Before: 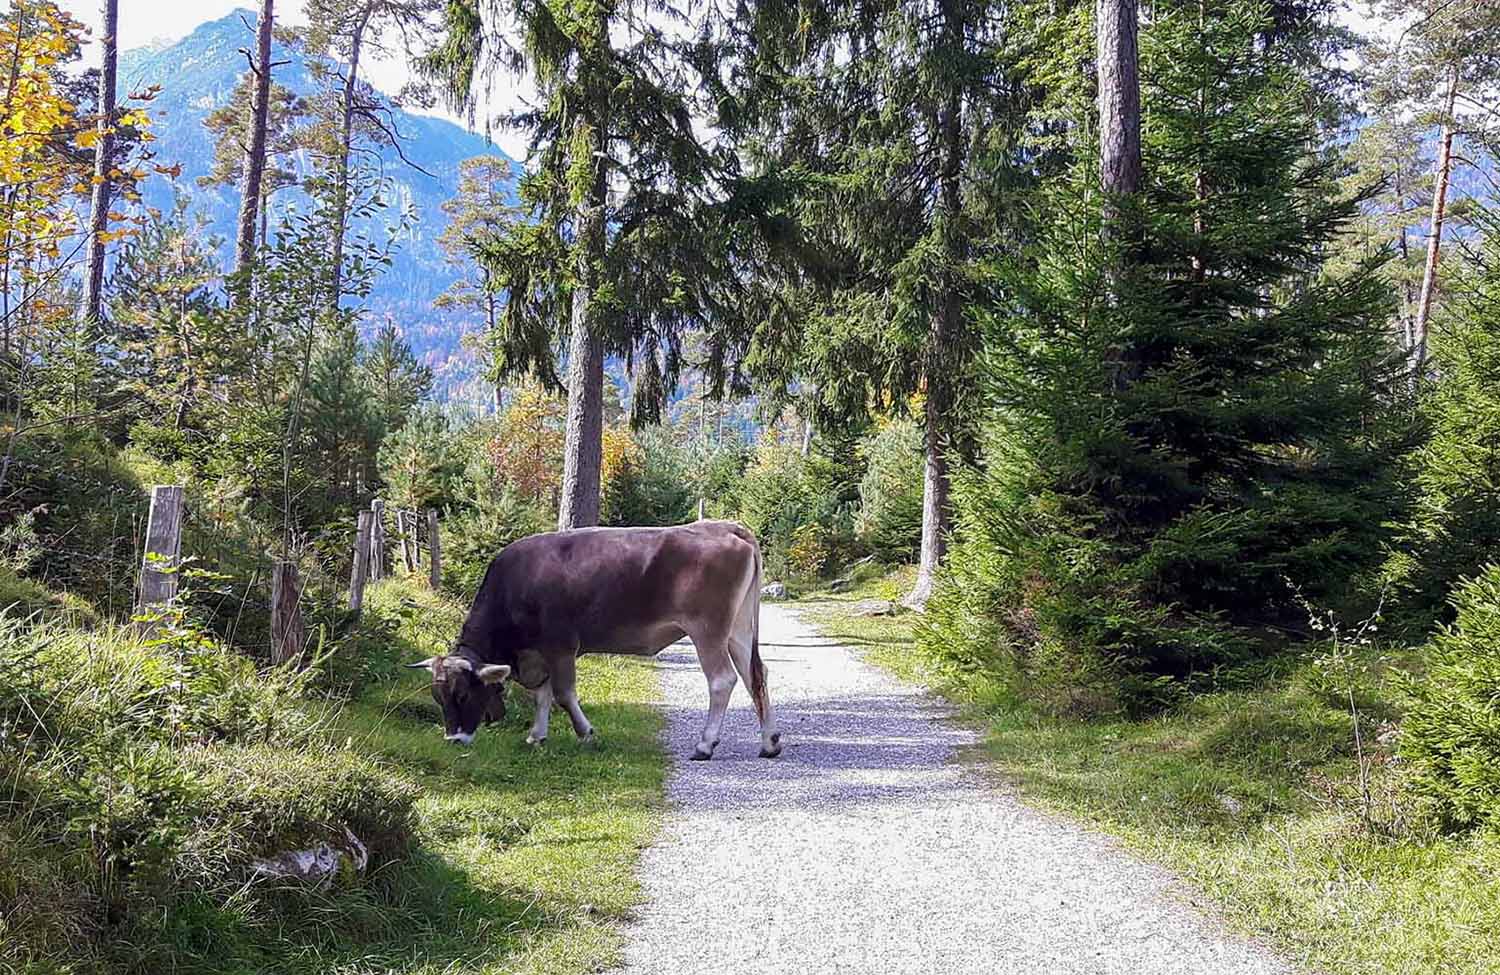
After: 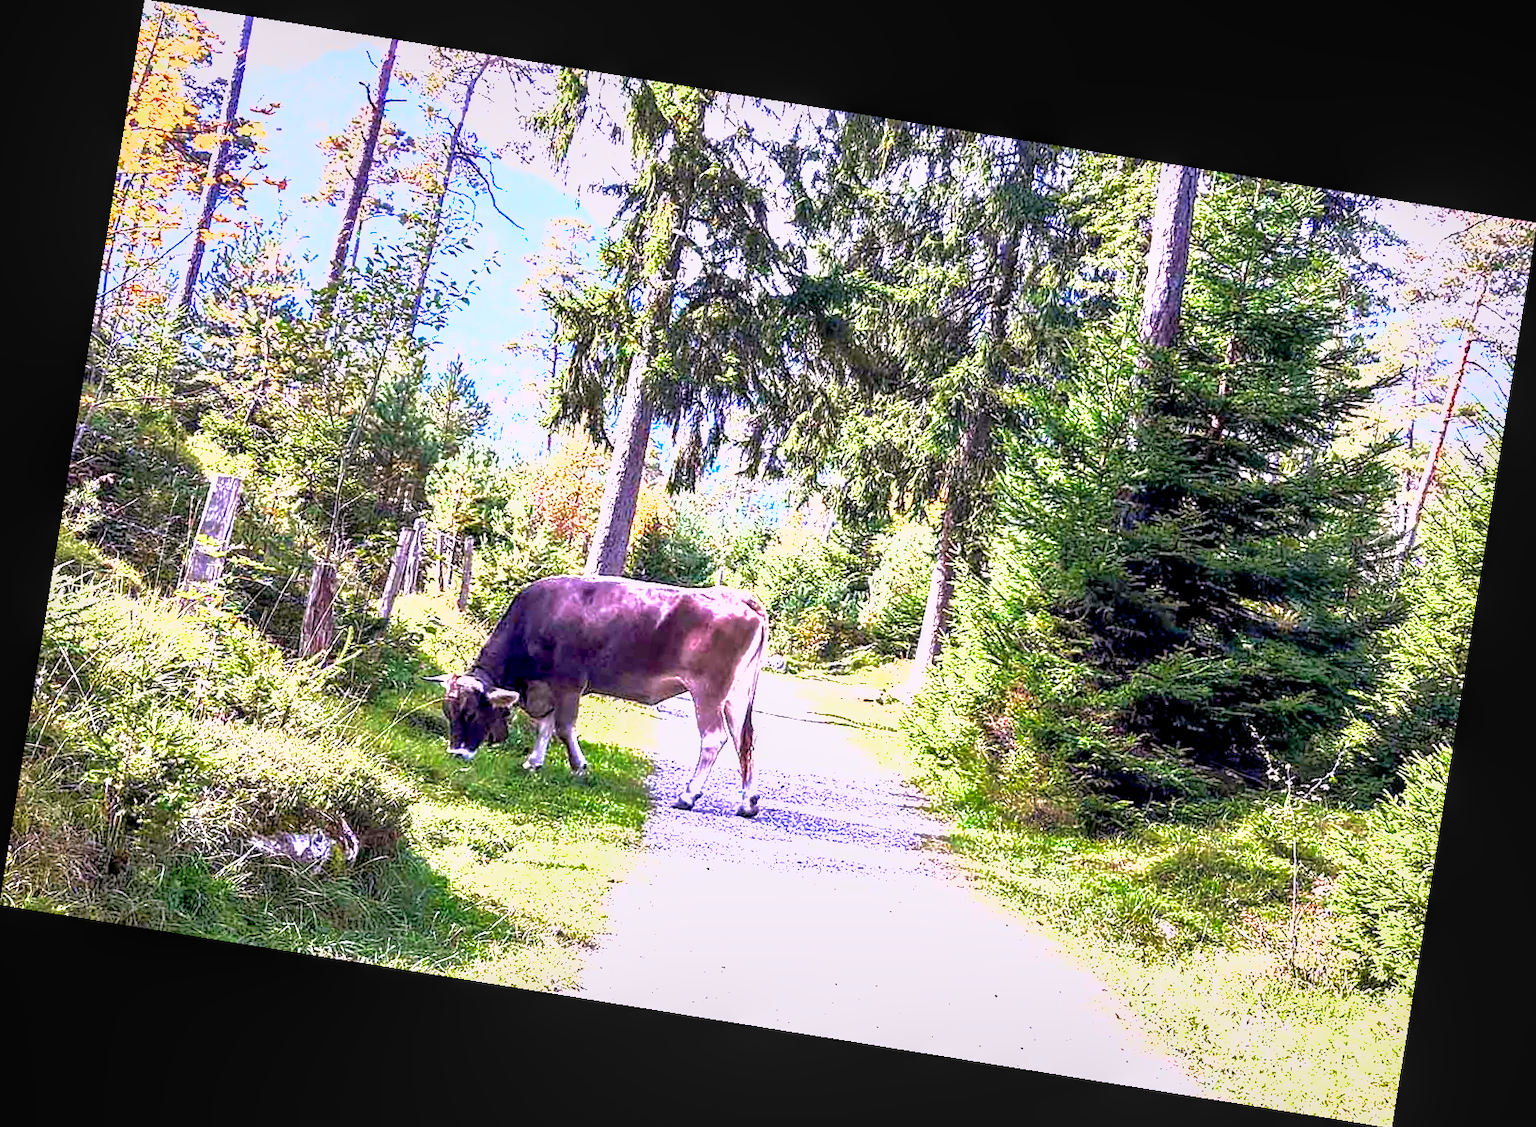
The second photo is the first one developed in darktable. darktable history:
velvia: strength 15%
rotate and perspective: rotation 9.12°, automatic cropping off
exposure: black level correction 0, exposure 1.5 EV, compensate highlight preservation false
white balance: red 1.05, blue 1.072
shadows and highlights: on, module defaults
local contrast: on, module defaults
color balance: lift [0.991, 1, 1, 1], gamma [0.996, 1, 1, 1], input saturation 98.52%, contrast 20.34%, output saturation 103.72%
contrast brightness saturation: contrast 0.01, saturation -0.05
